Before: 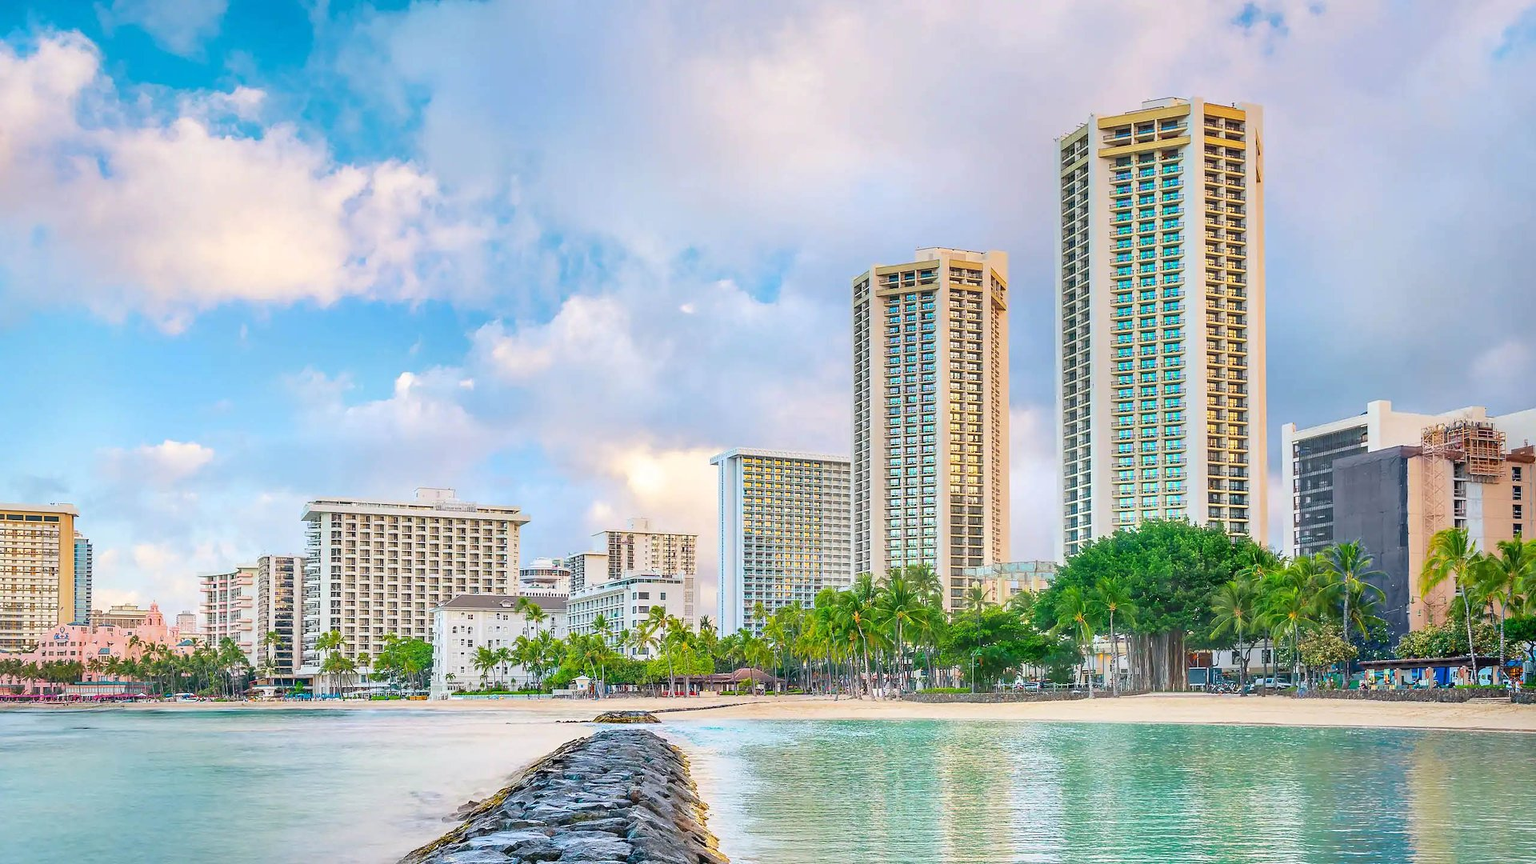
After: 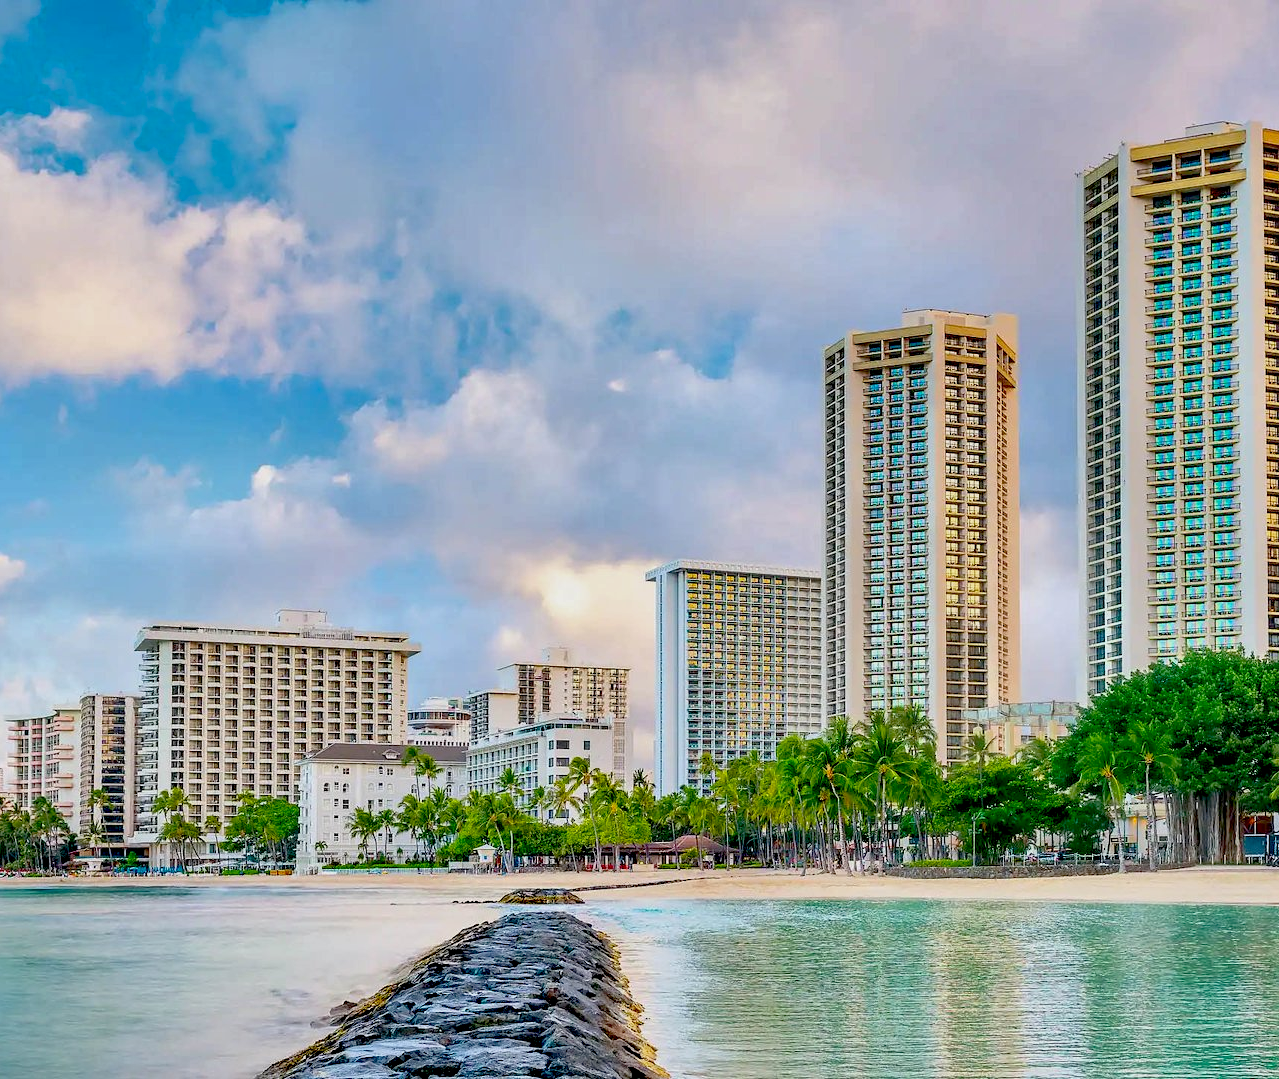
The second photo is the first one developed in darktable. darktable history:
crop and rotate: left 12.626%, right 20.725%
shadows and highlights: white point adjustment 0.96, soften with gaussian
exposure: black level correction 0.046, exposure -0.233 EV, compensate exposure bias true, compensate highlight preservation false
